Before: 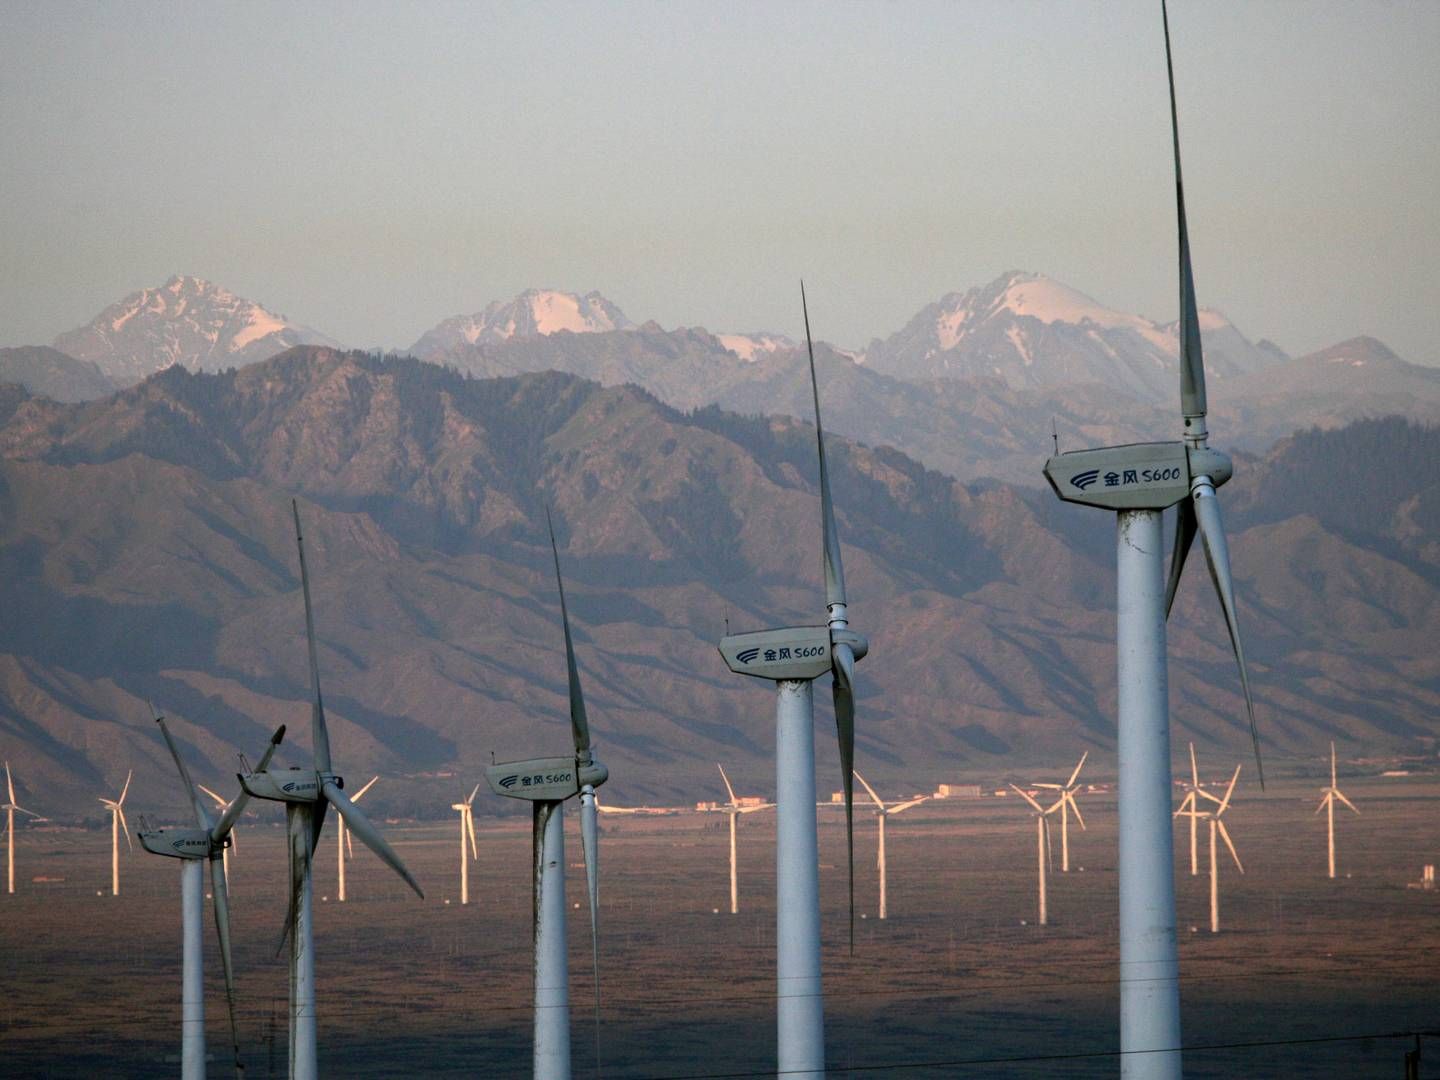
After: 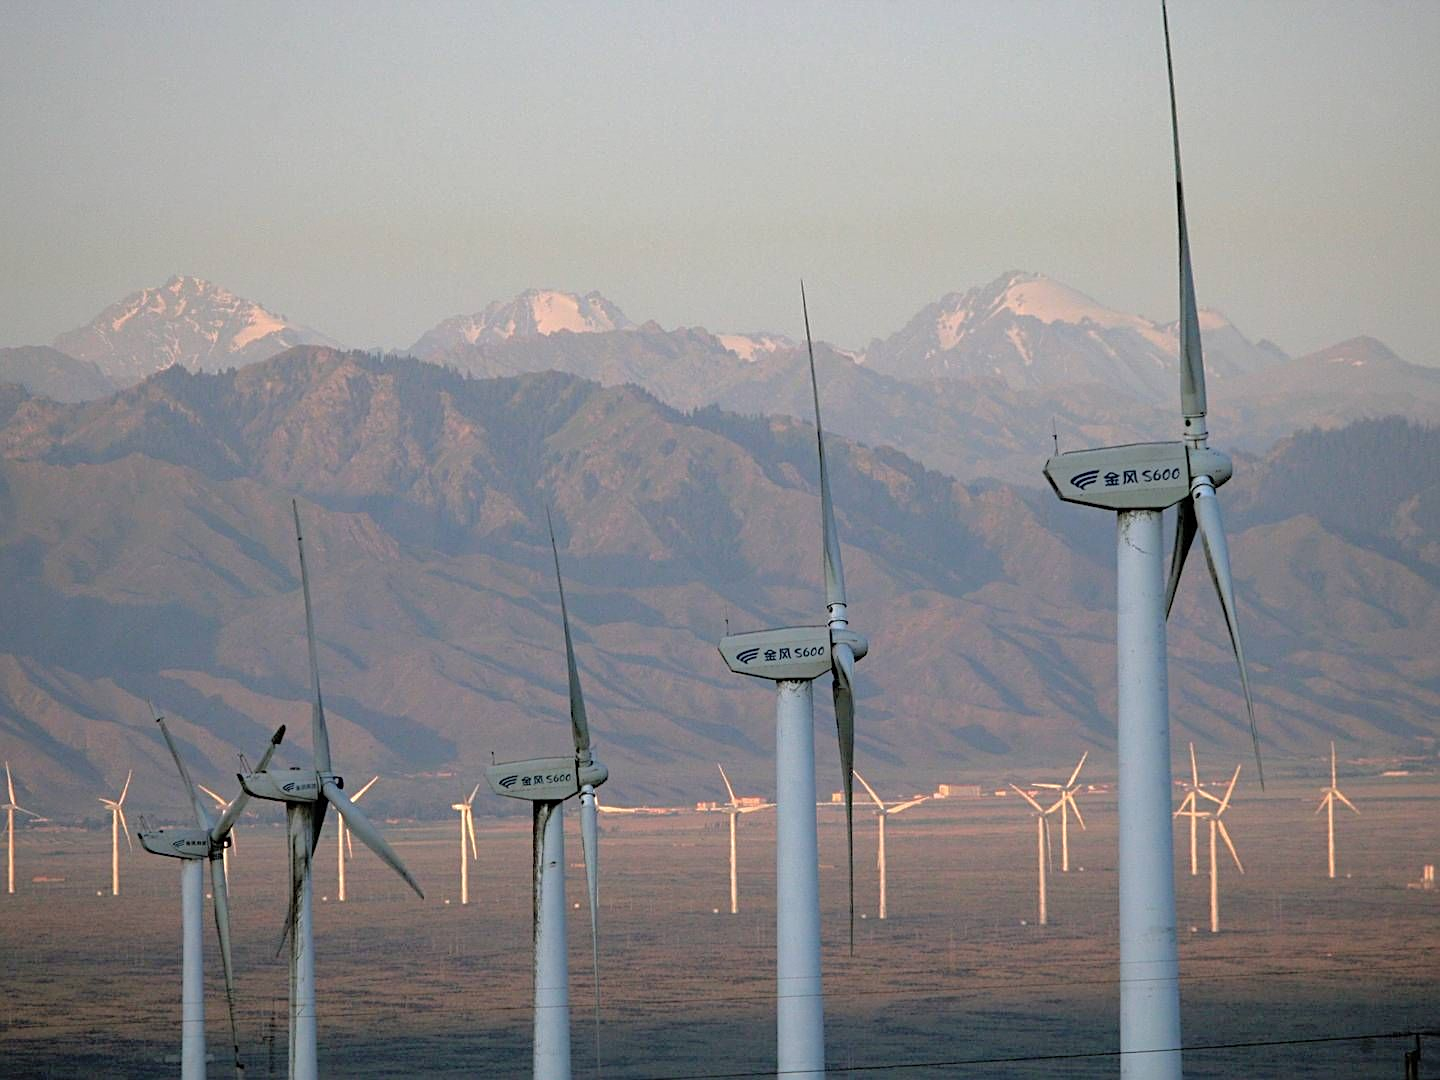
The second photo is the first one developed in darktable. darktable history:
sharpen: on, module defaults
tone curve: curves: ch0 [(0, 0) (0.004, 0.008) (0.077, 0.156) (0.169, 0.29) (0.774, 0.774) (1, 1)], color space Lab, independent channels, preserve colors none
